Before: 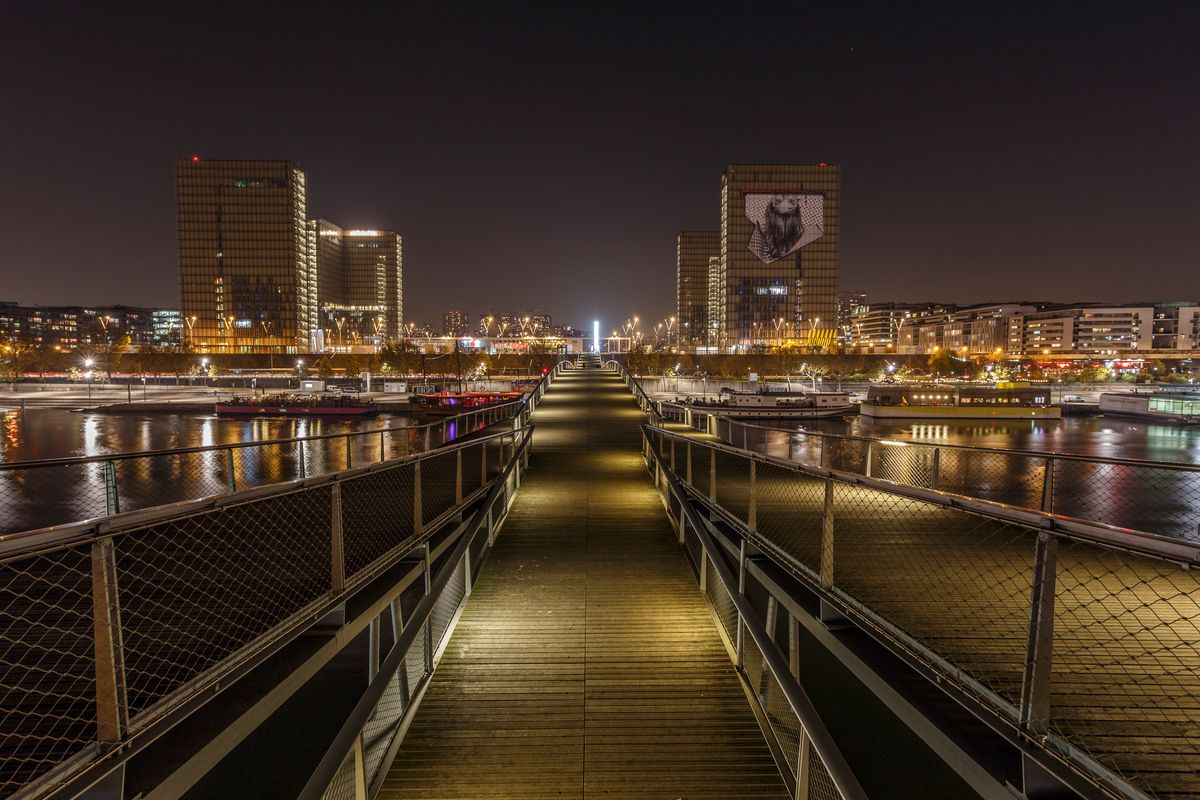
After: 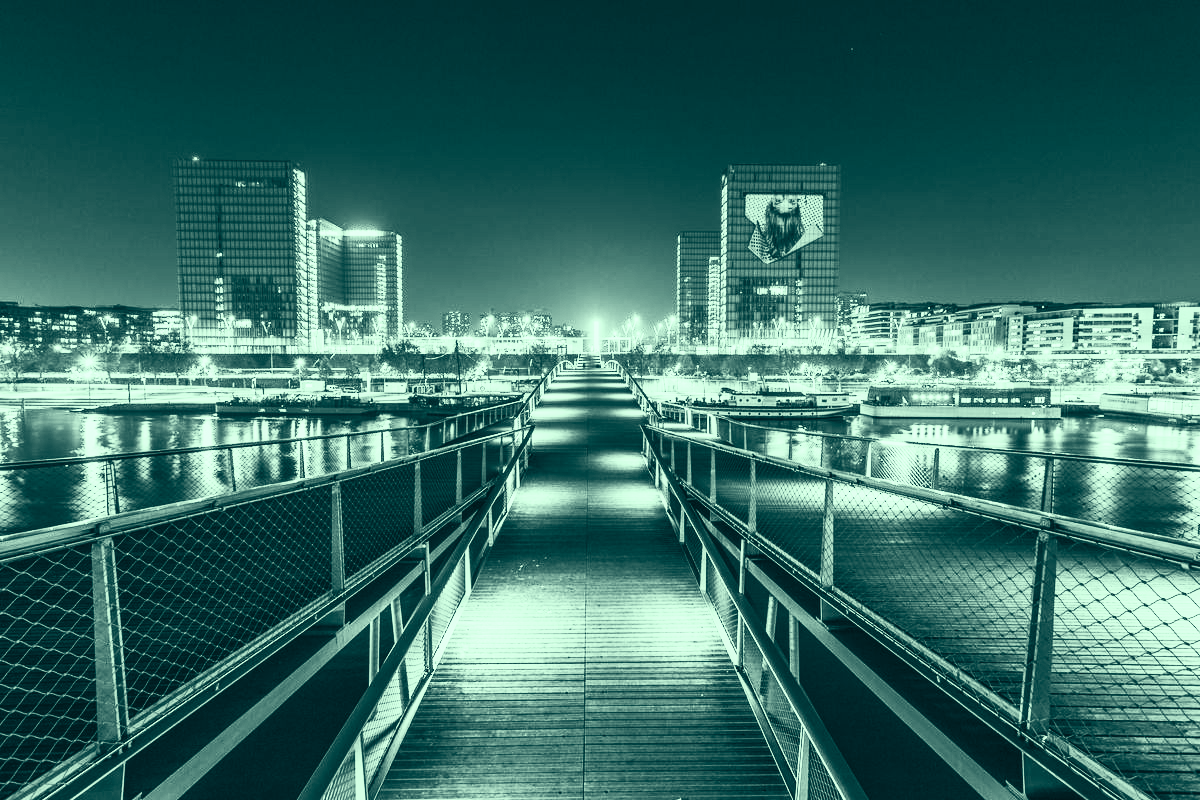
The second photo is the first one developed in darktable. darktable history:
contrast brightness saturation: contrast 0.53, brightness 0.47, saturation -1
exposure: black level correction 0, exposure 1.2 EV, compensate exposure bias true, compensate highlight preservation false
color correction: highlights a* -20.08, highlights b* 9.8, shadows a* -20.4, shadows b* -10.76
